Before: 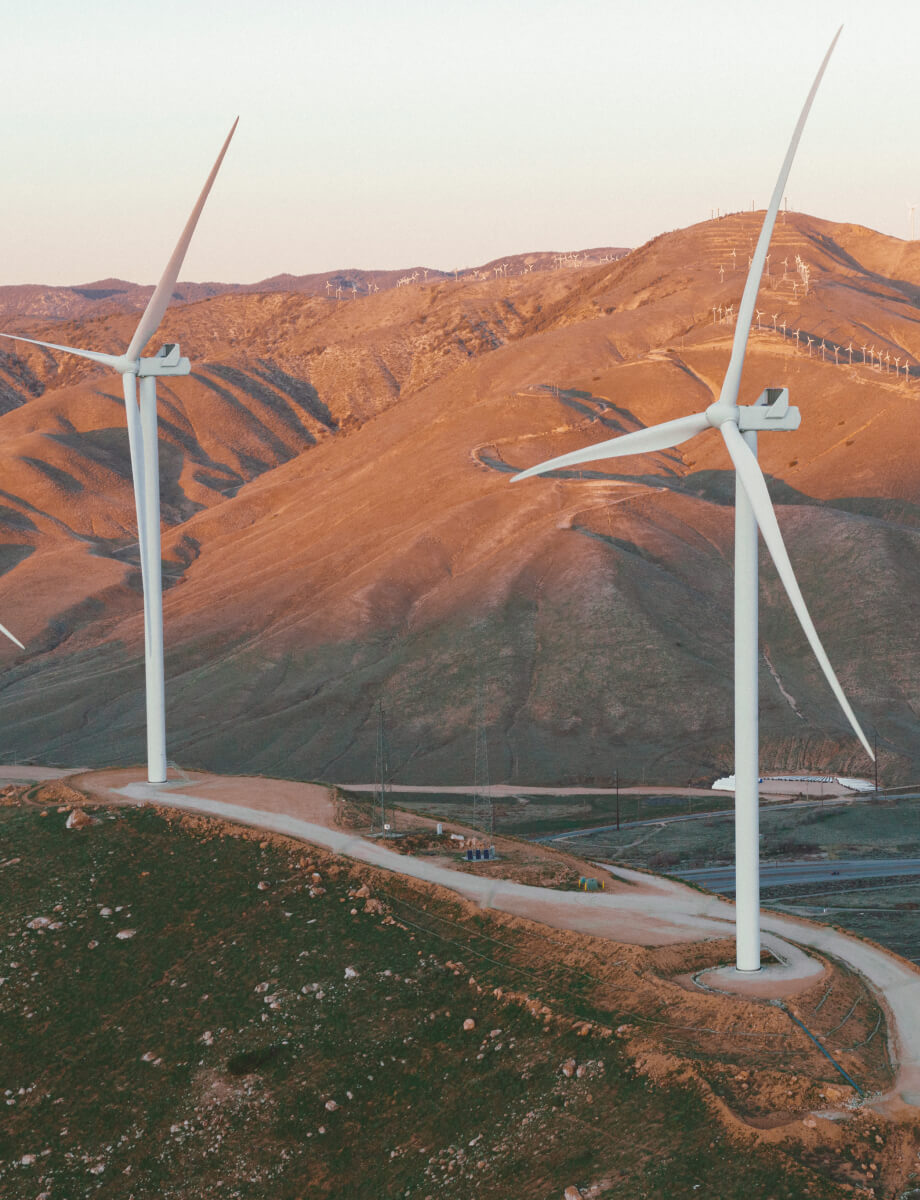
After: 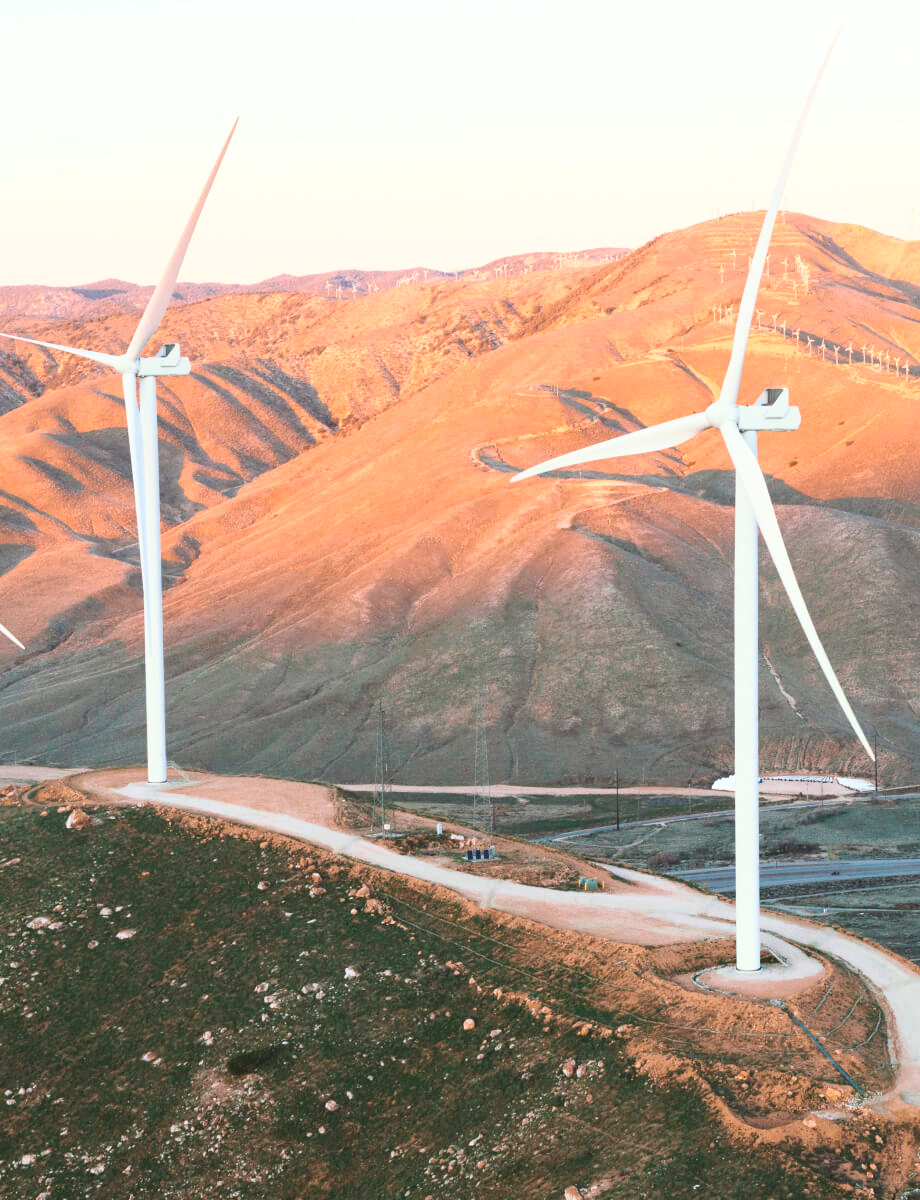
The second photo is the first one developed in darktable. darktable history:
base curve: curves: ch0 [(0, 0) (0.026, 0.03) (0.109, 0.232) (0.351, 0.748) (0.669, 0.968) (1, 1)]
levels: gray 50.74%
